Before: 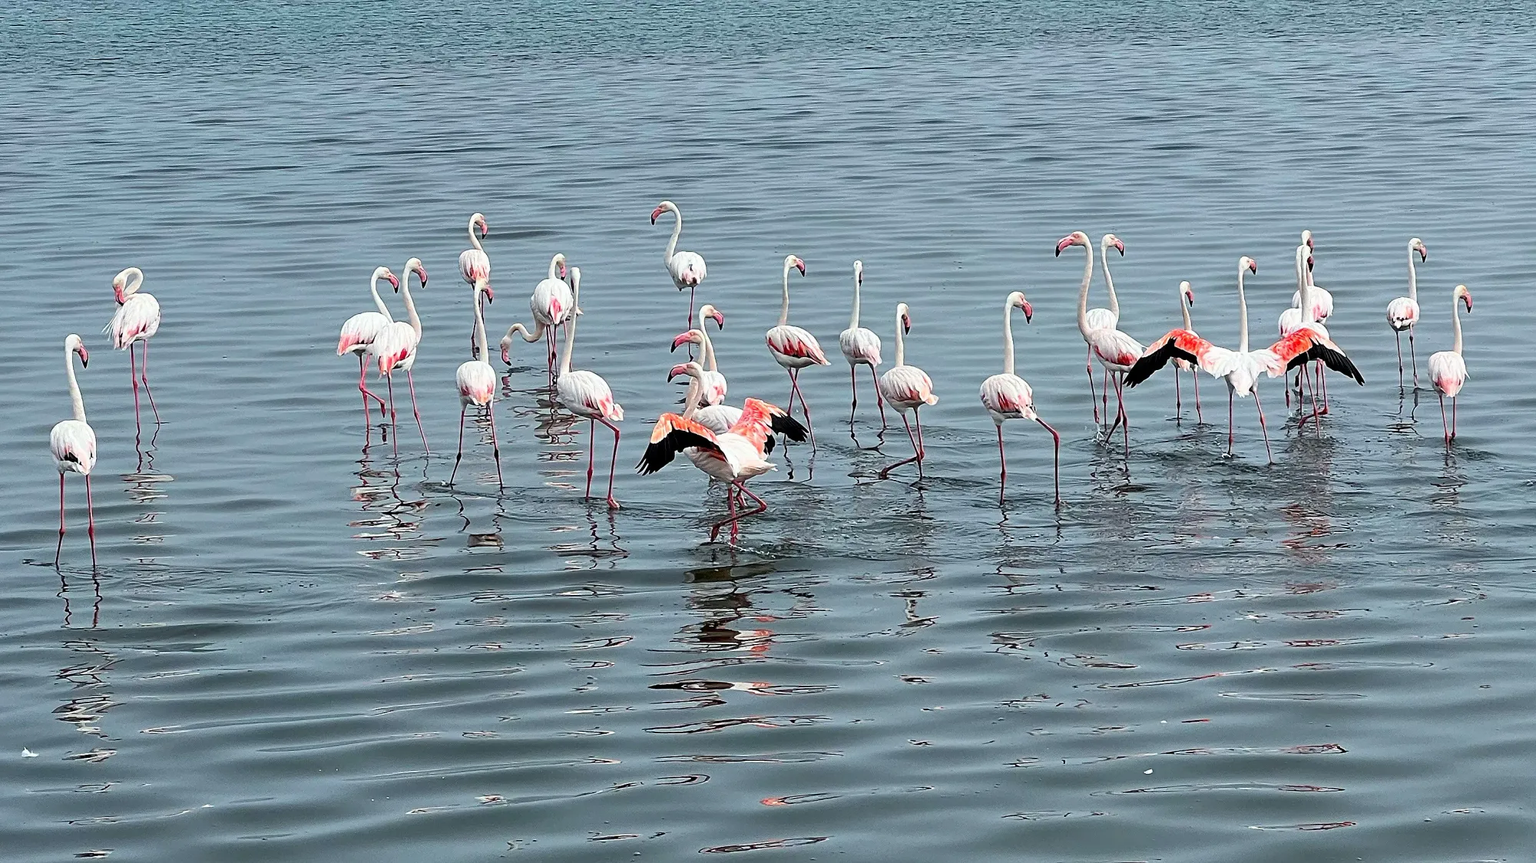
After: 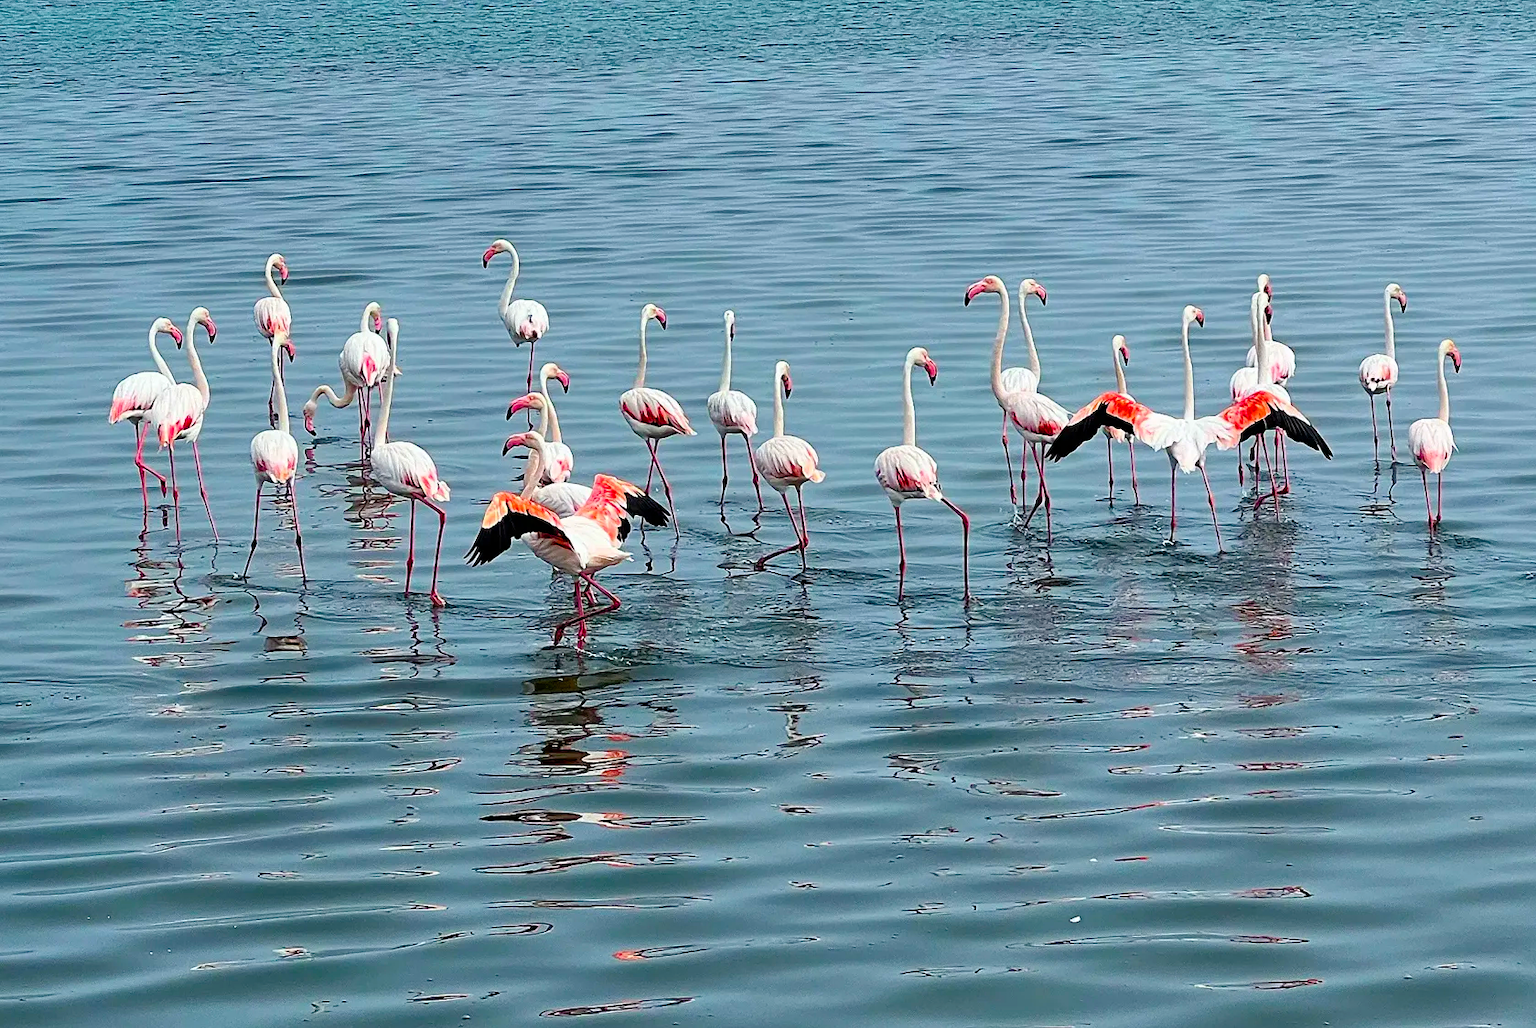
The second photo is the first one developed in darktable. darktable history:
crop: left 16.049%
color balance rgb: perceptual saturation grading › global saturation 34.729%, perceptual saturation grading › highlights -29.952%, perceptual saturation grading › shadows 34.951%, global vibrance 43.417%
